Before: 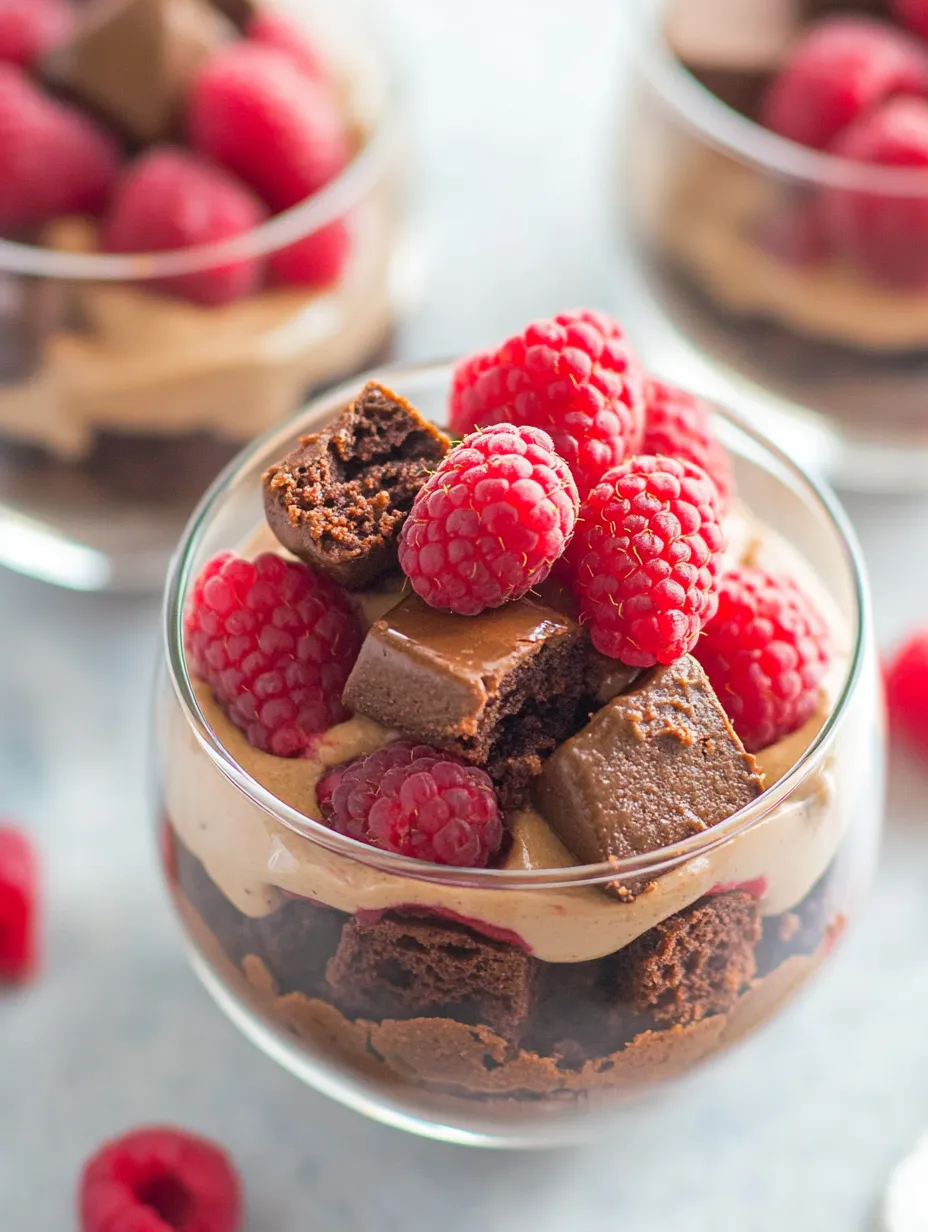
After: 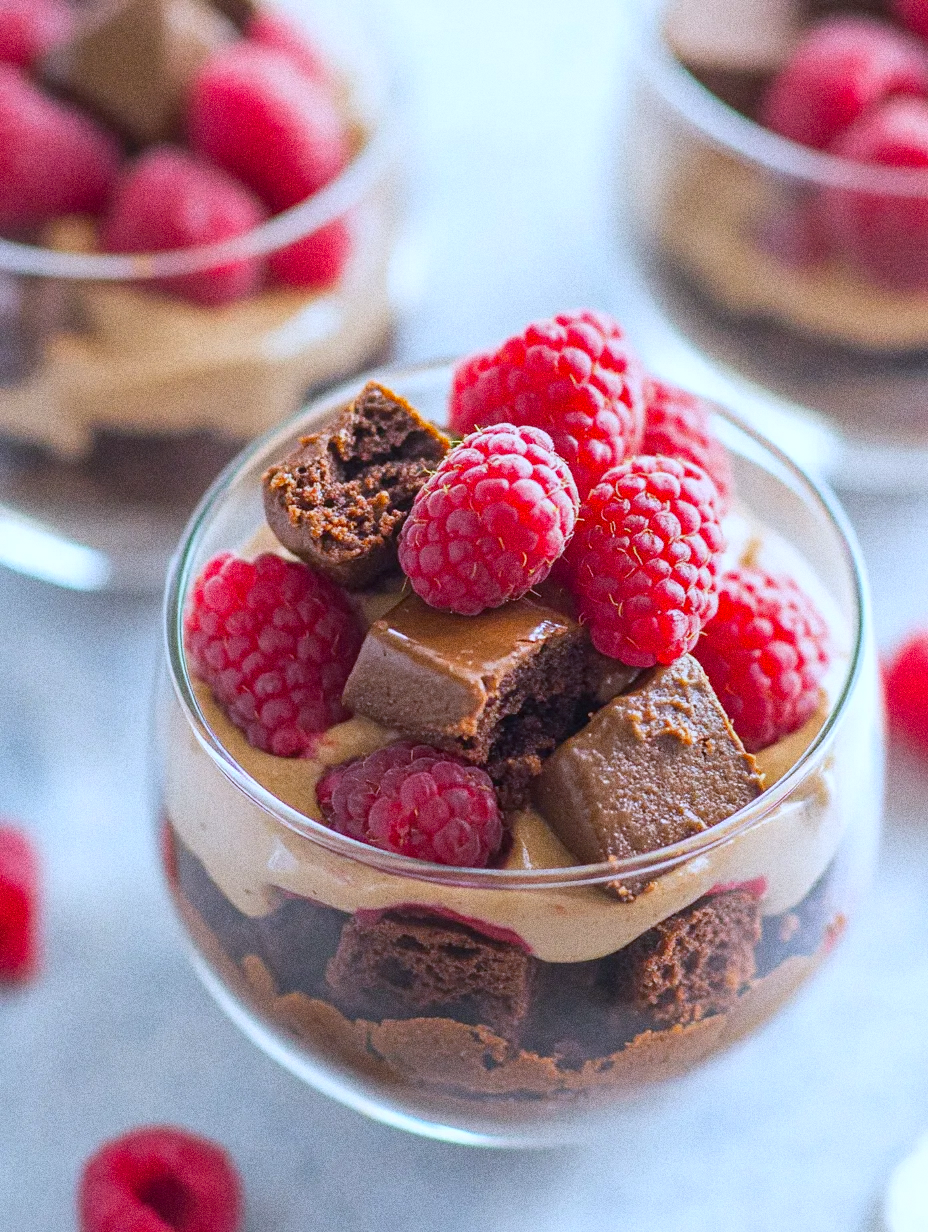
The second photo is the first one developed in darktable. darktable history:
grain: coarseness 0.09 ISO, strength 40%
color balance: output saturation 110%
white balance: red 0.926, green 1.003, blue 1.133
